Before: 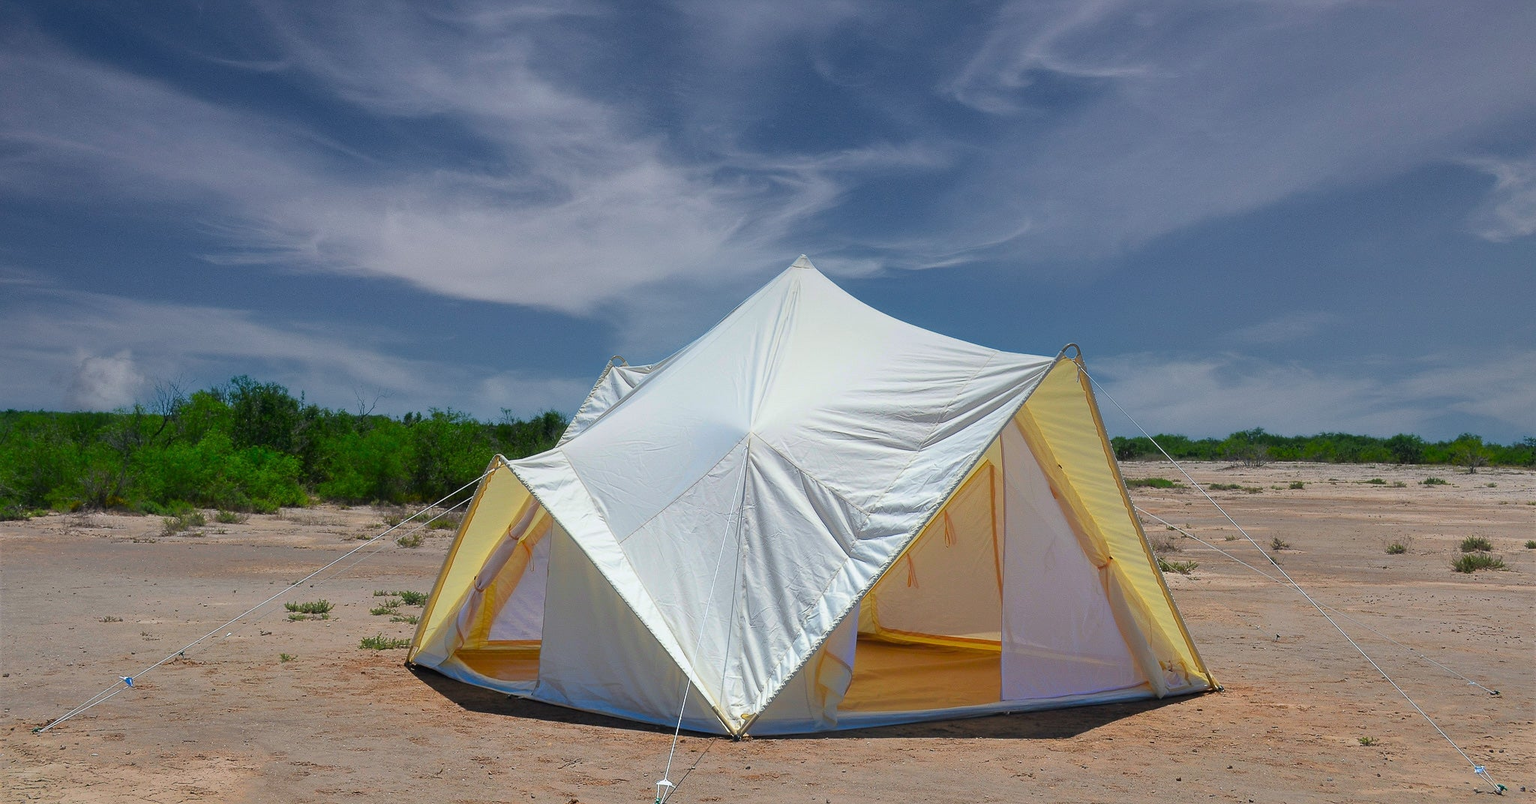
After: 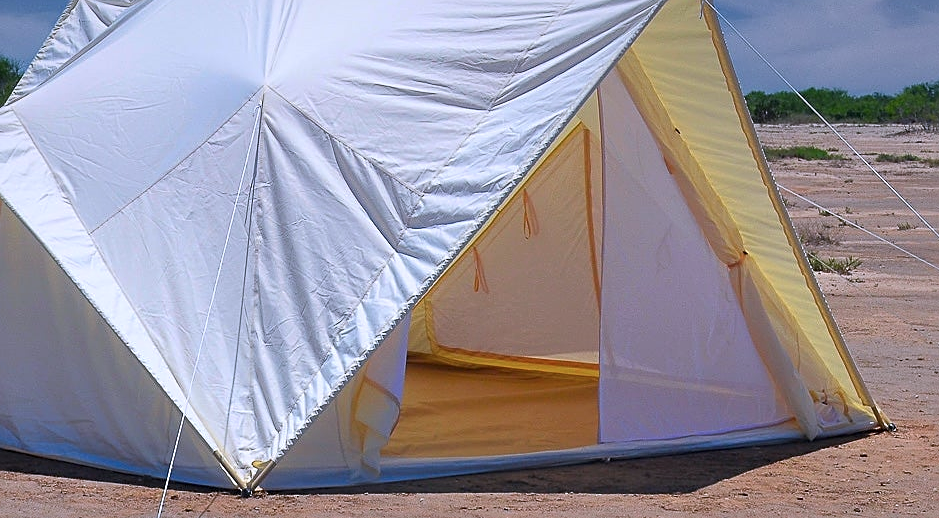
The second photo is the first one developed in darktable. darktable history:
sharpen: on, module defaults
crop: left 35.976%, top 45.819%, right 18.162%, bottom 5.807%
color calibration: illuminant custom, x 0.363, y 0.385, temperature 4528.03 K
